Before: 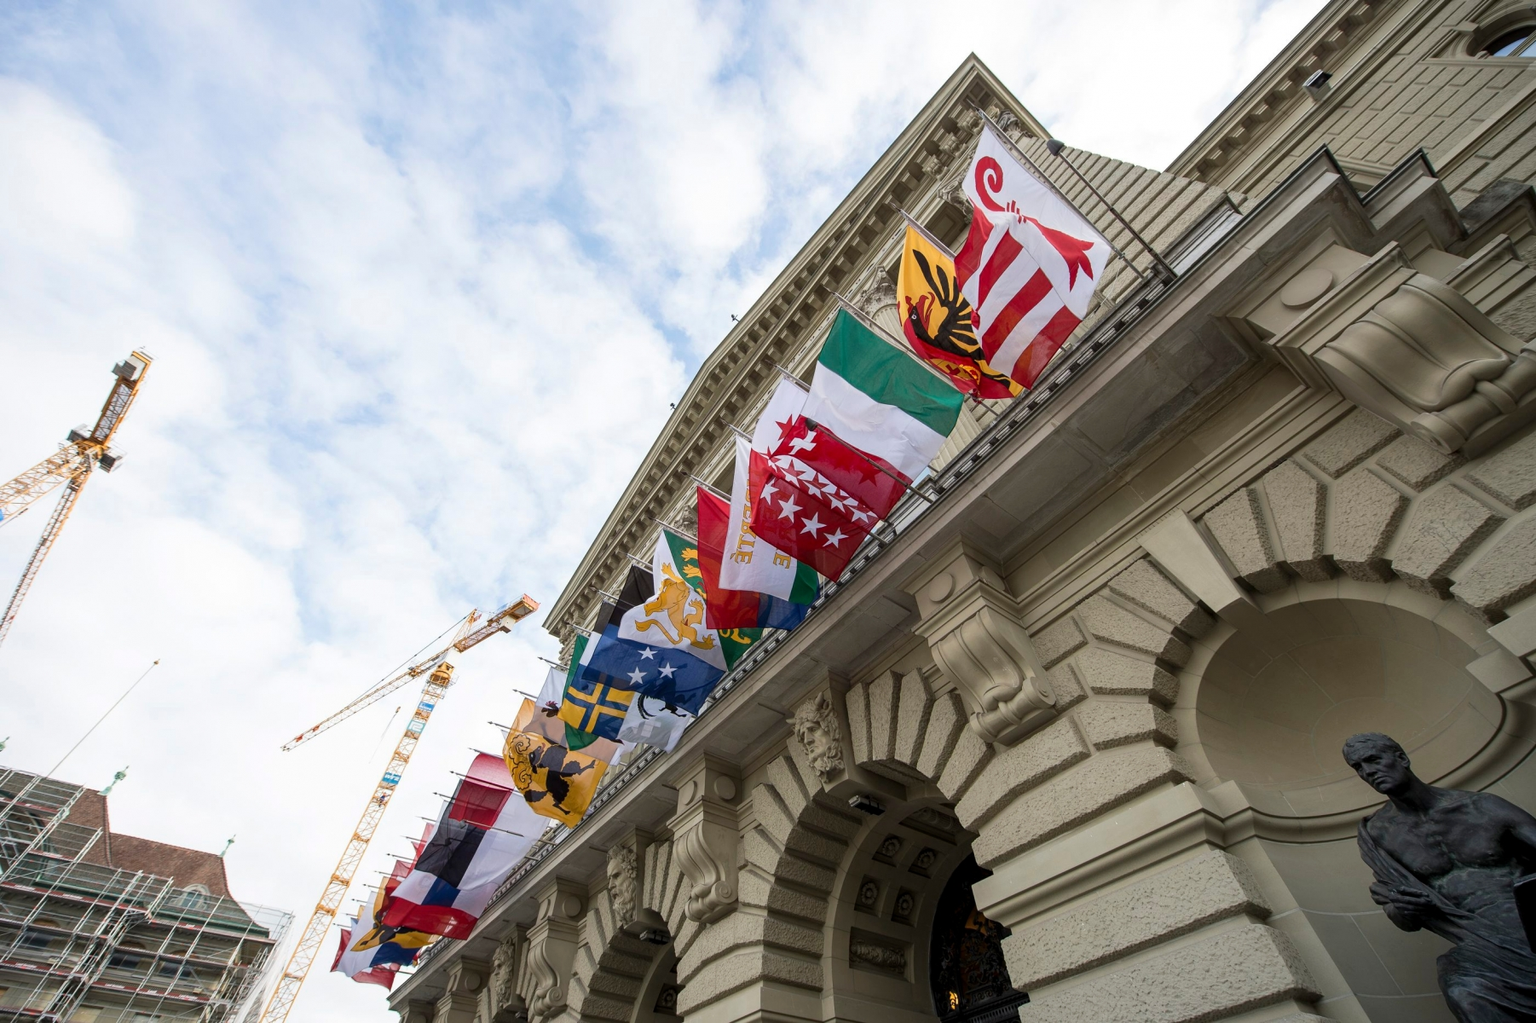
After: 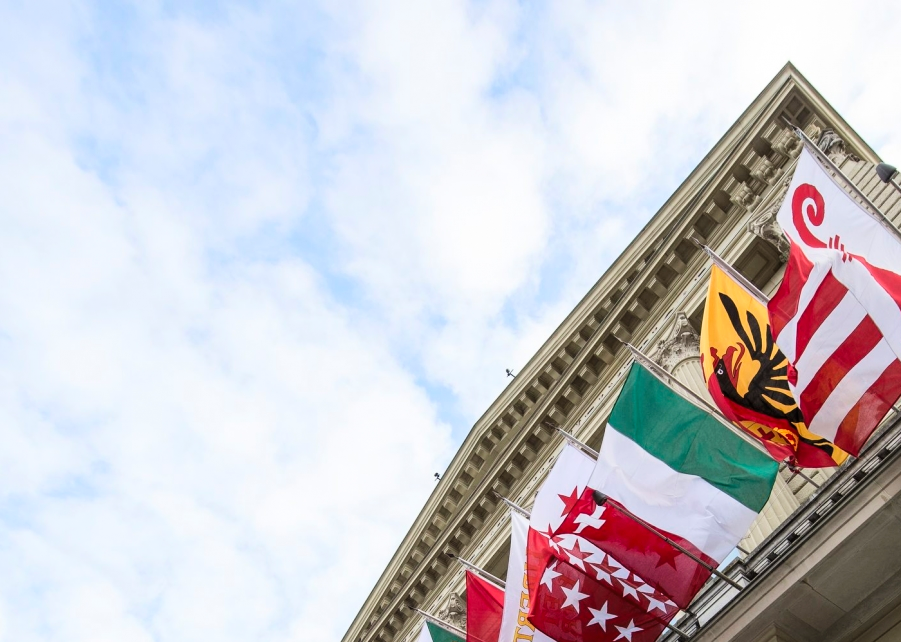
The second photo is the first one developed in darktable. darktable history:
tone curve: curves: ch0 [(0, 0) (0.004, 0.001) (0.133, 0.112) (0.325, 0.362) (0.832, 0.893) (1, 1)], color space Lab, linked channels, preserve colors none
crop: left 19.556%, right 30.401%, bottom 46.458%
